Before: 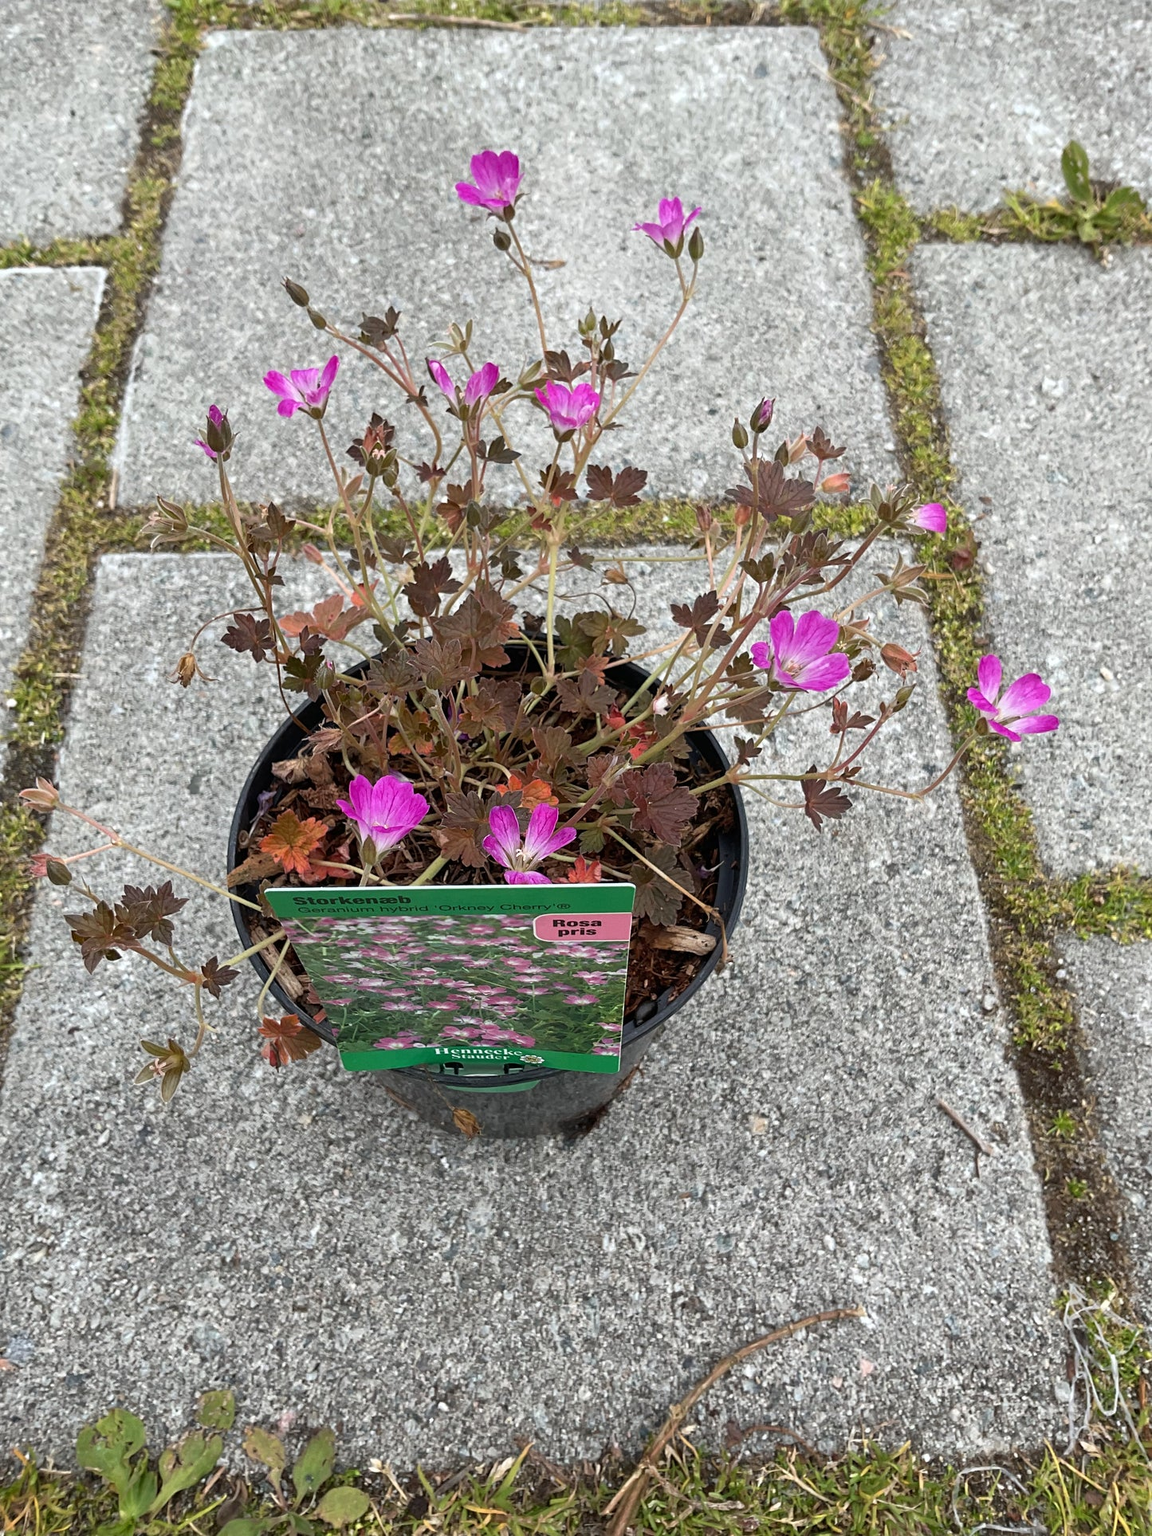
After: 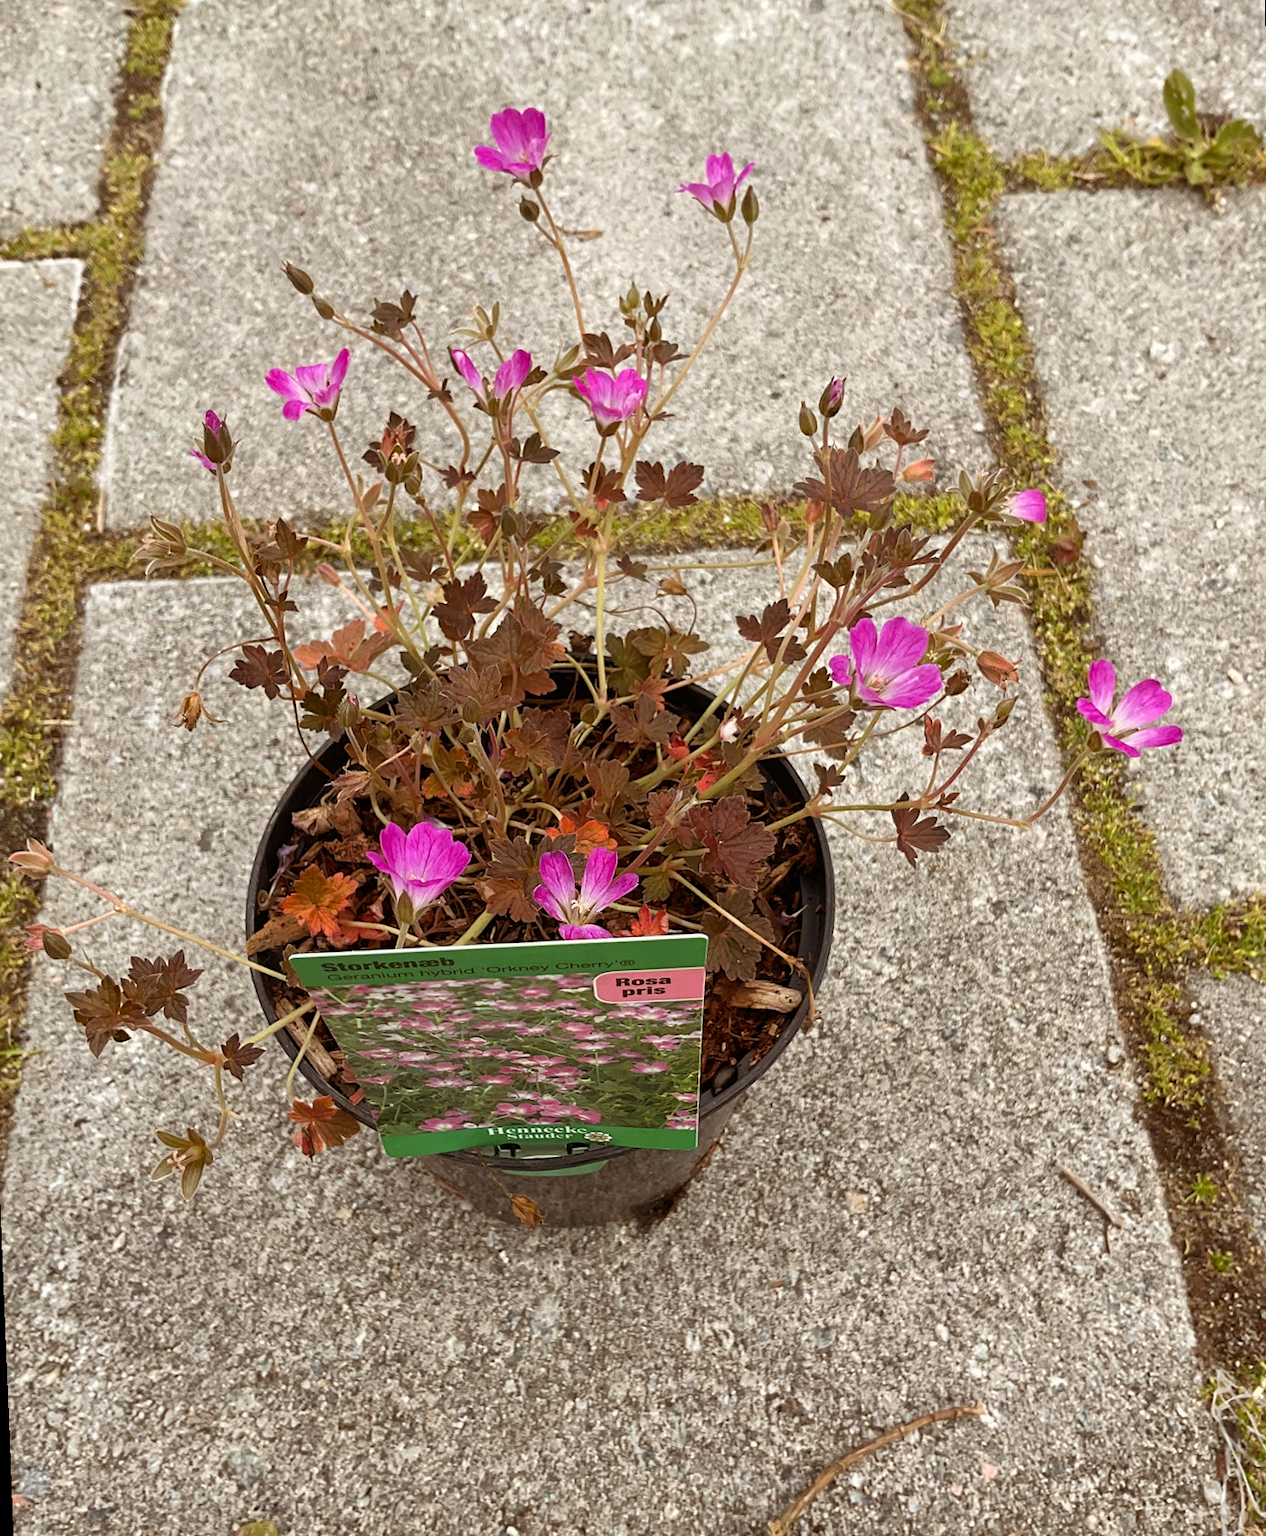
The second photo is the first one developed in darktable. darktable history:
rotate and perspective: rotation -2.12°, lens shift (vertical) 0.009, lens shift (horizontal) -0.008, automatic cropping original format, crop left 0.036, crop right 0.964, crop top 0.05, crop bottom 0.959
color balance rgb: shadows lift › chroma 4.41%, shadows lift › hue 27°, power › chroma 2.5%, power › hue 70°, highlights gain › chroma 1%, highlights gain › hue 27°, saturation formula JzAzBz (2021)
crop: top 0.448%, right 0.264%, bottom 5.045%
